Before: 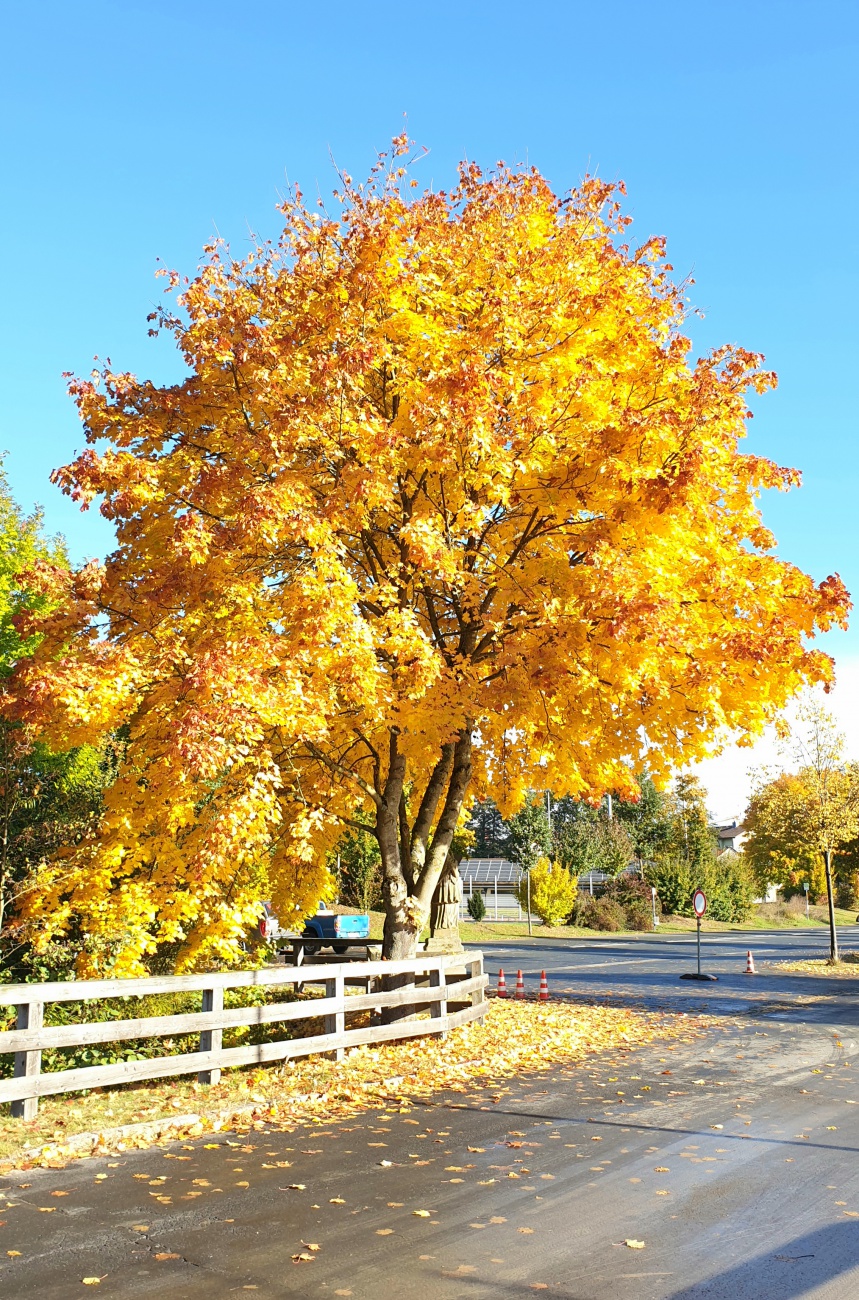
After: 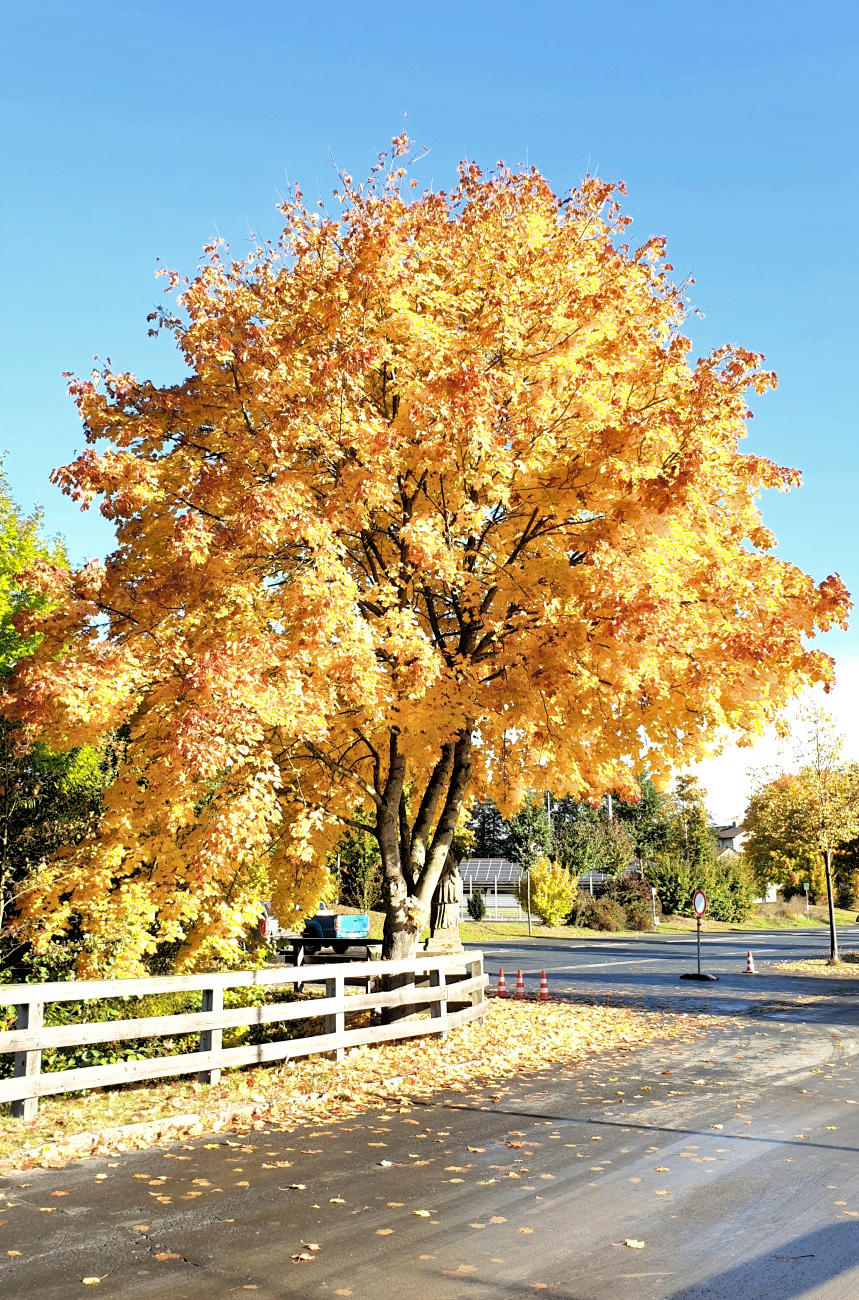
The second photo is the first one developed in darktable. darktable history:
filmic rgb: black relative exposure -5.57 EV, white relative exposure 2.48 EV, target black luminance 0%, hardness 4.53, latitude 67.25%, contrast 1.463, shadows ↔ highlights balance -4.23%
shadows and highlights: on, module defaults
